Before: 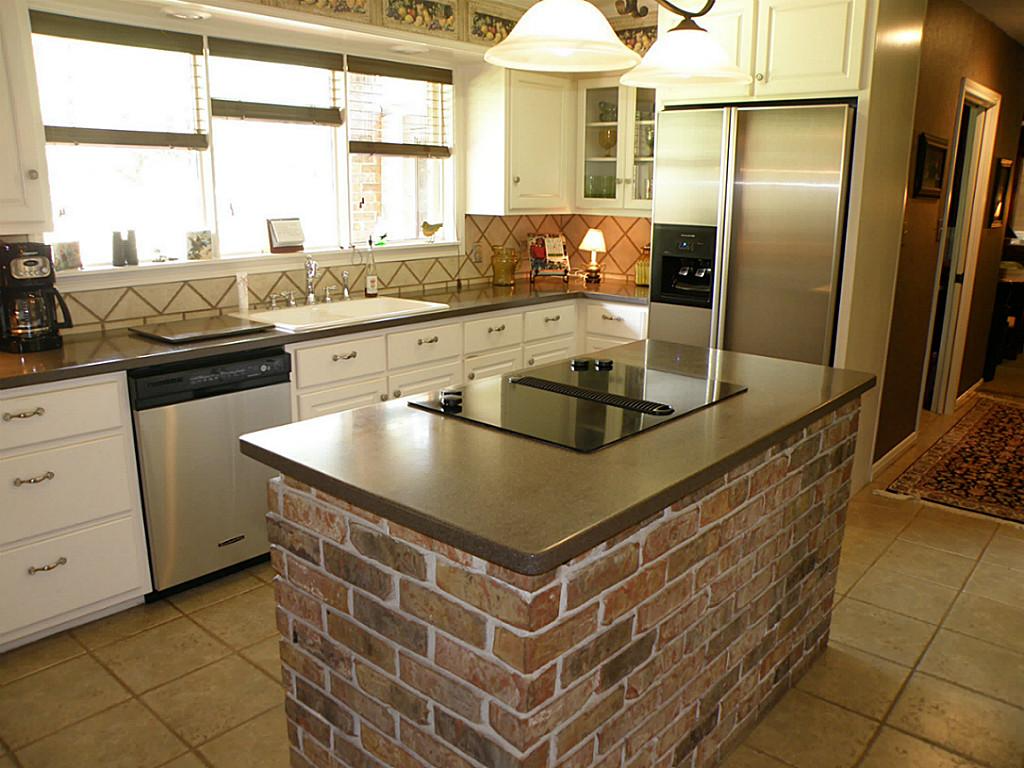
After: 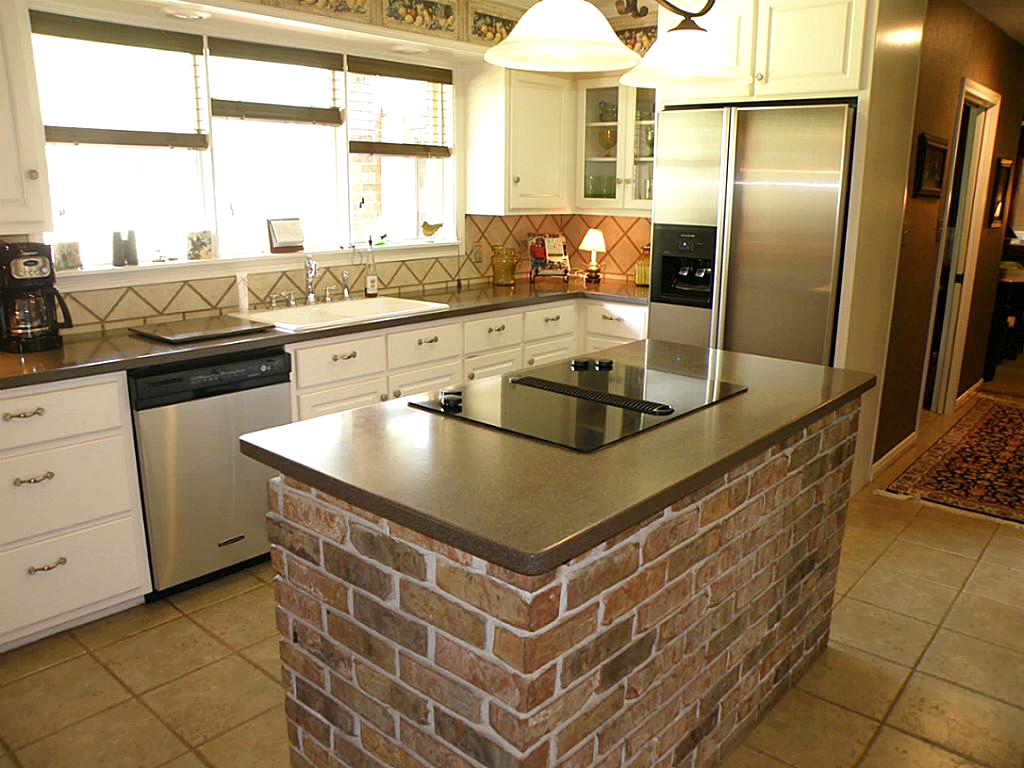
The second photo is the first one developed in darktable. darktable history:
exposure: exposure 0.226 EV, compensate highlight preservation false
